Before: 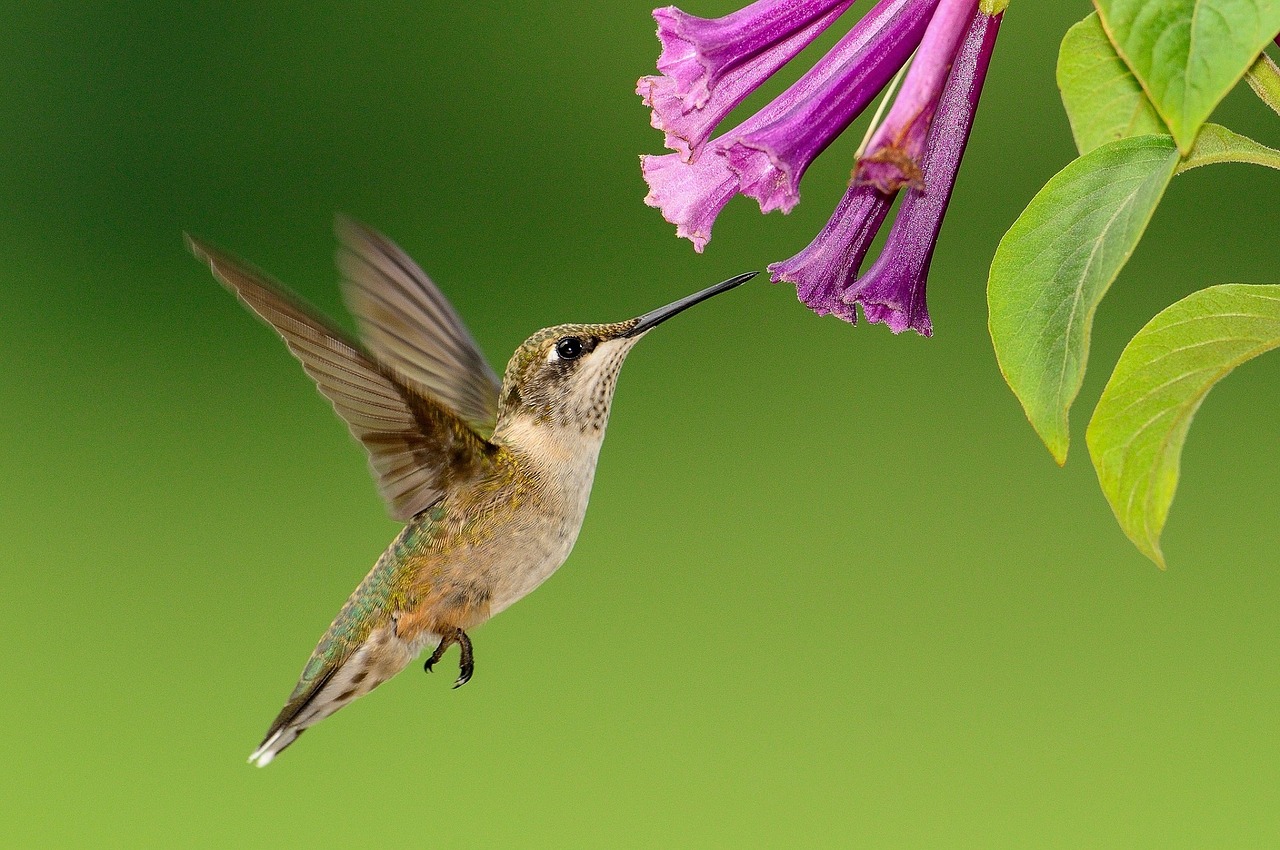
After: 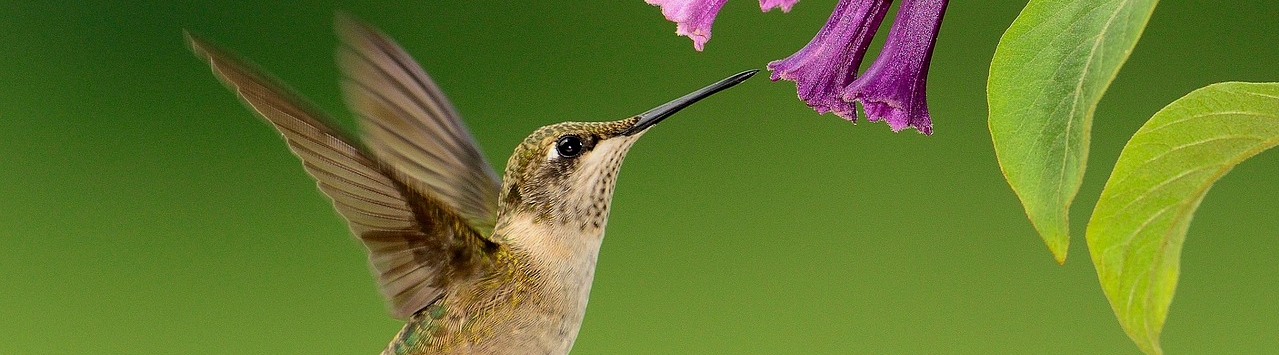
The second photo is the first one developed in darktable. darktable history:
exposure: black level correction 0.001, exposure -0.125 EV, compensate exposure bias true, compensate highlight preservation false
crop and rotate: top 23.84%, bottom 34.294%
velvia: on, module defaults
